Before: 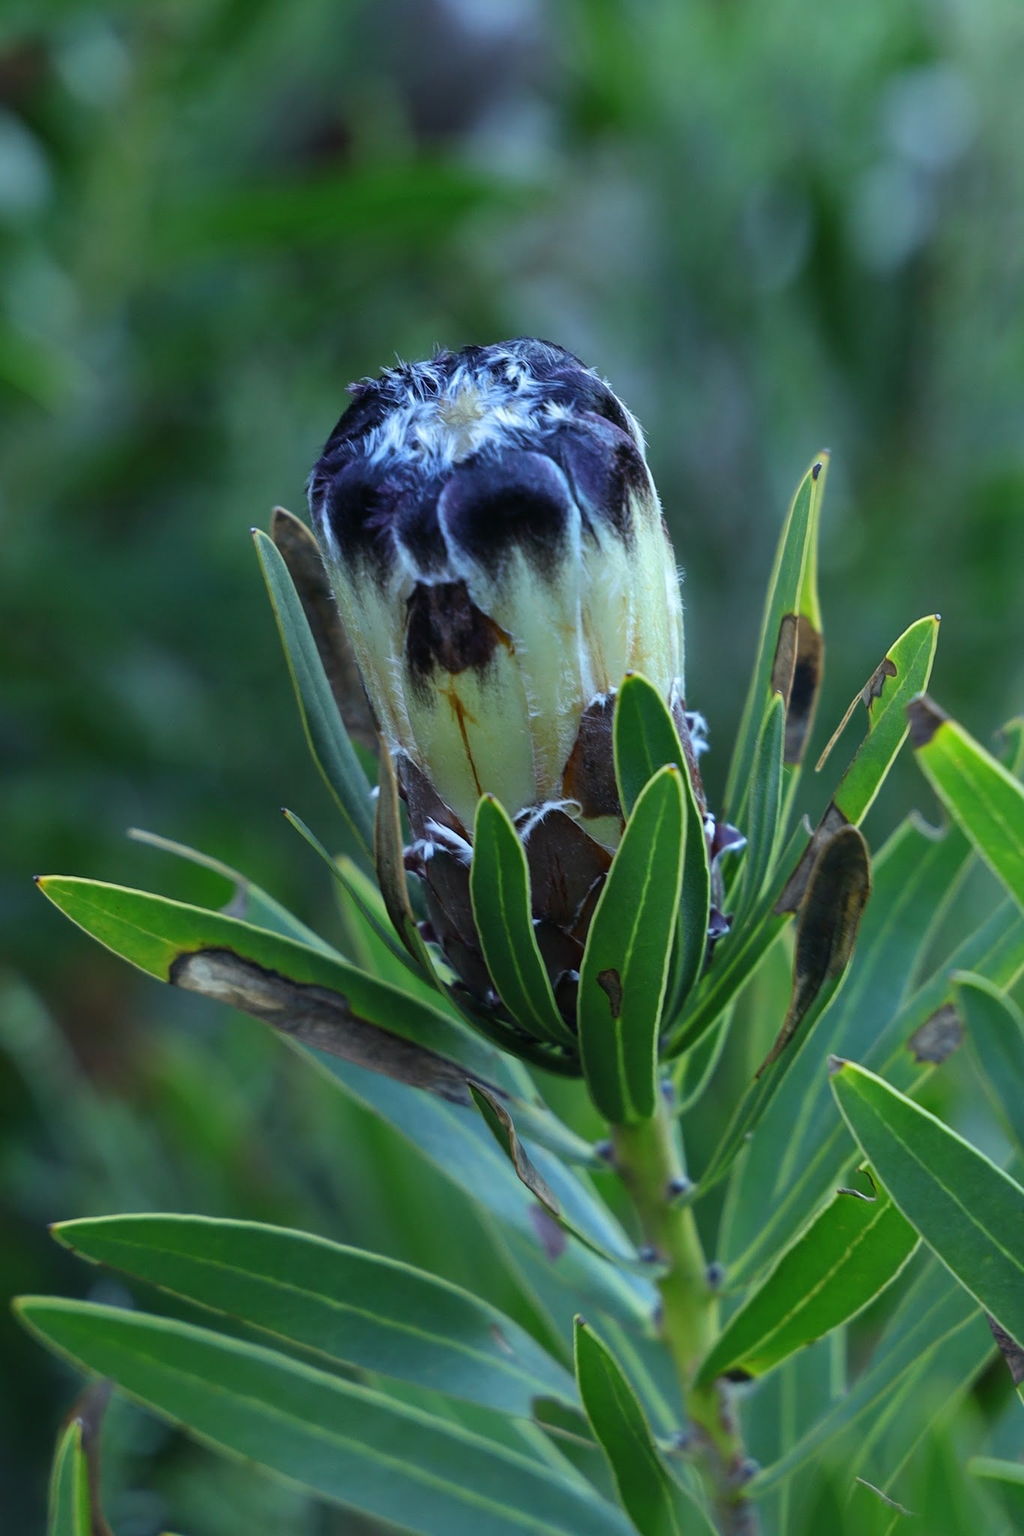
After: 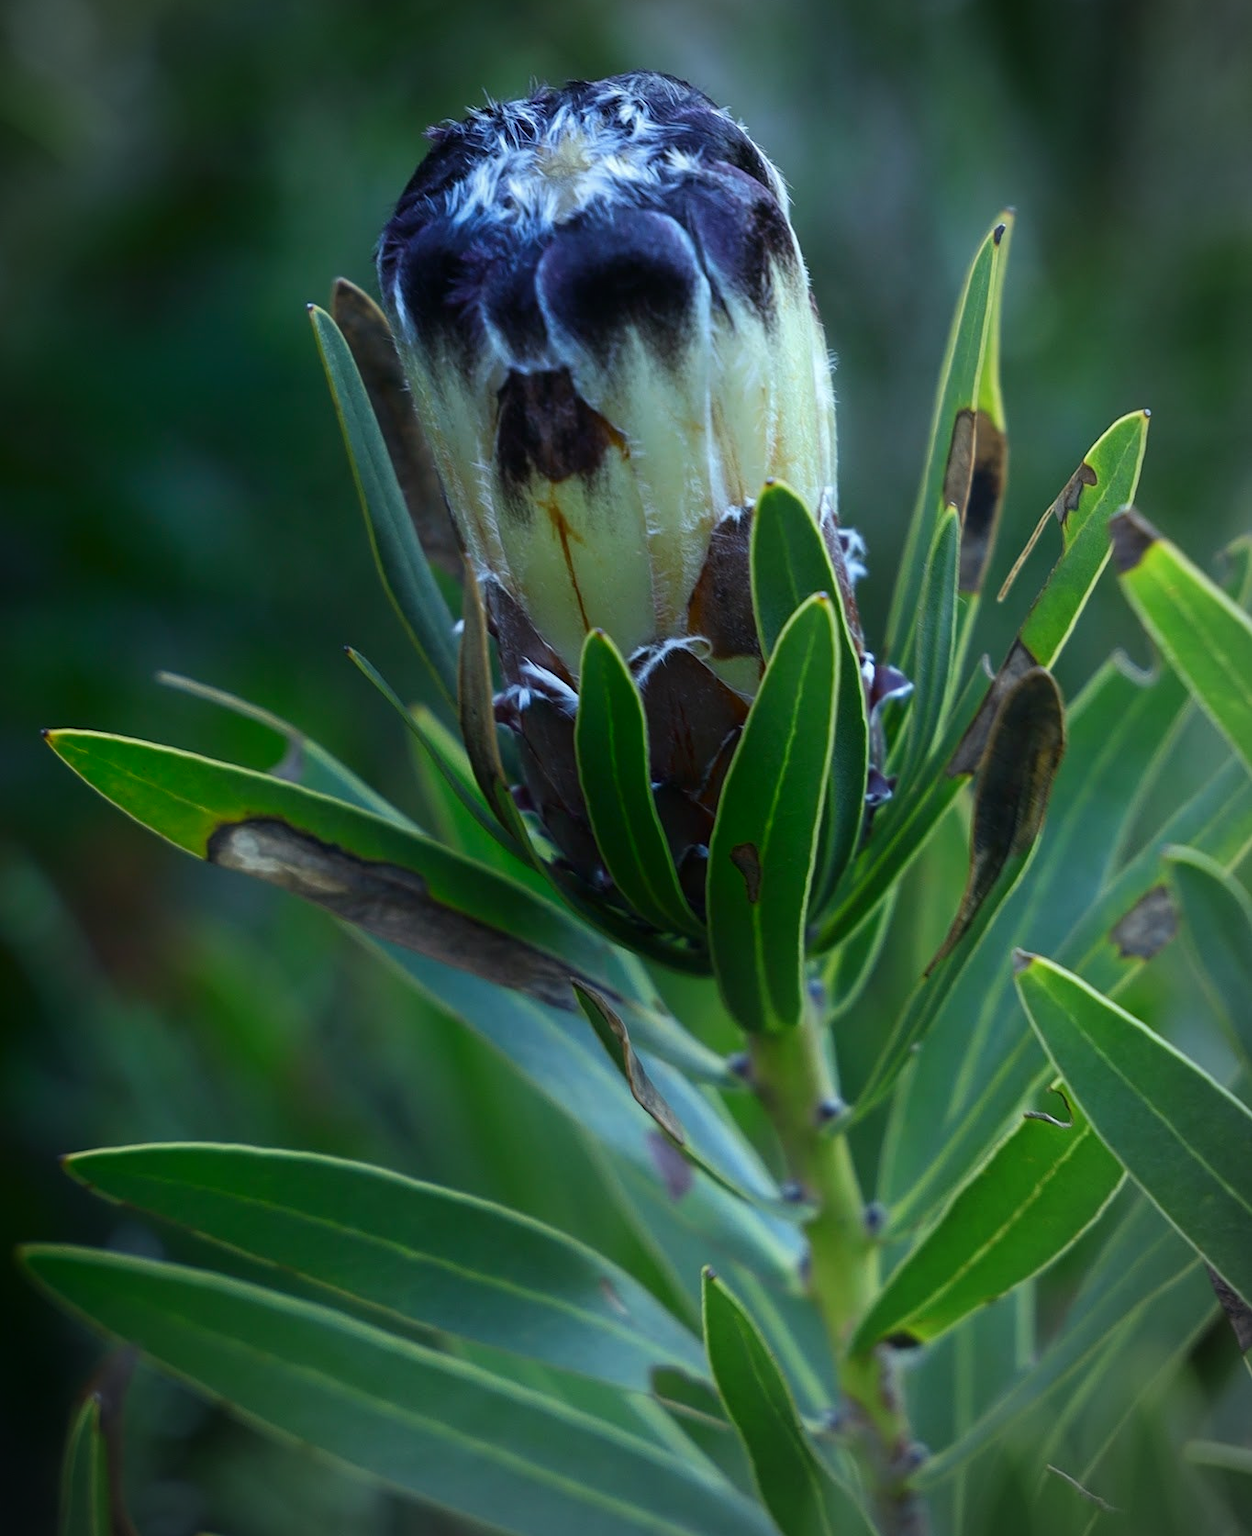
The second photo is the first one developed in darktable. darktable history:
vignetting: fall-off start 86.33%, automatic ratio true, unbound false
color correction: highlights b* 0.04, saturation 0.977
crop and rotate: top 18.256%
shadows and highlights: shadows -71.22, highlights 36.05, soften with gaussian
